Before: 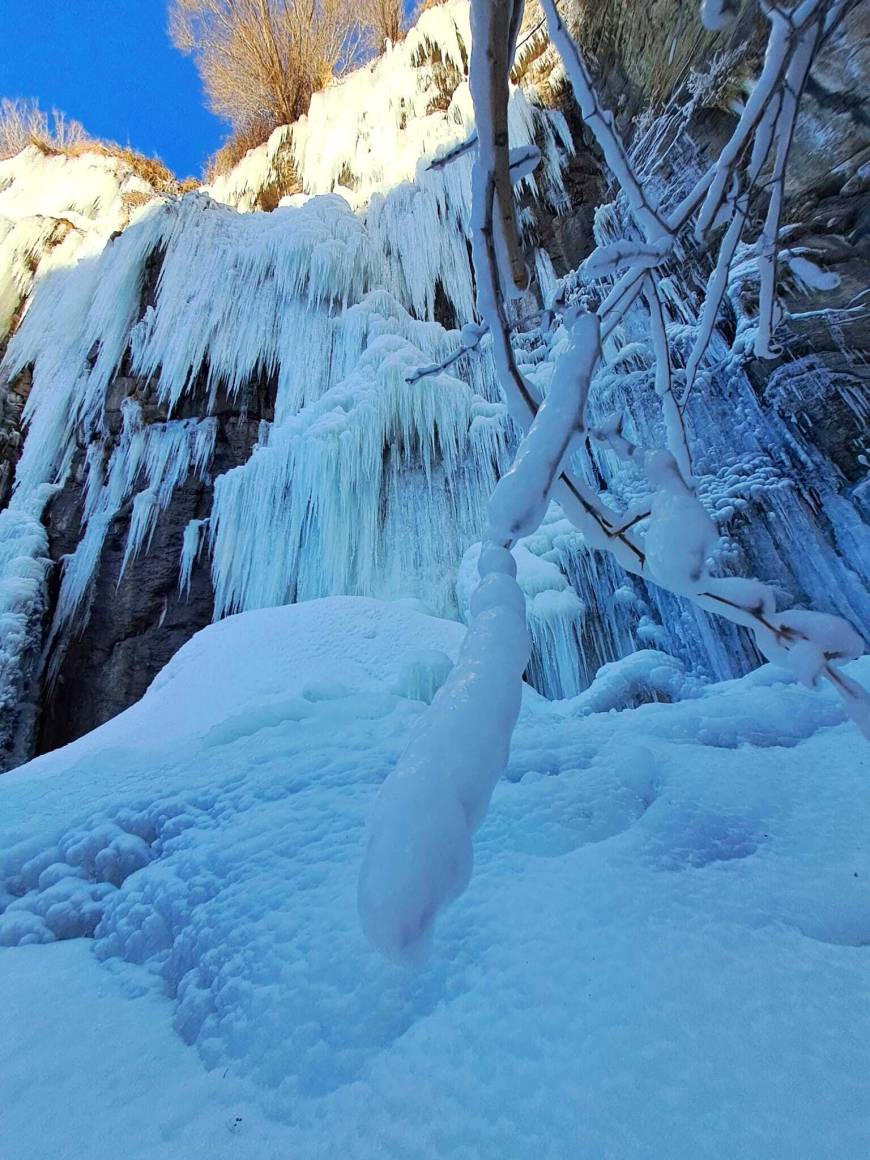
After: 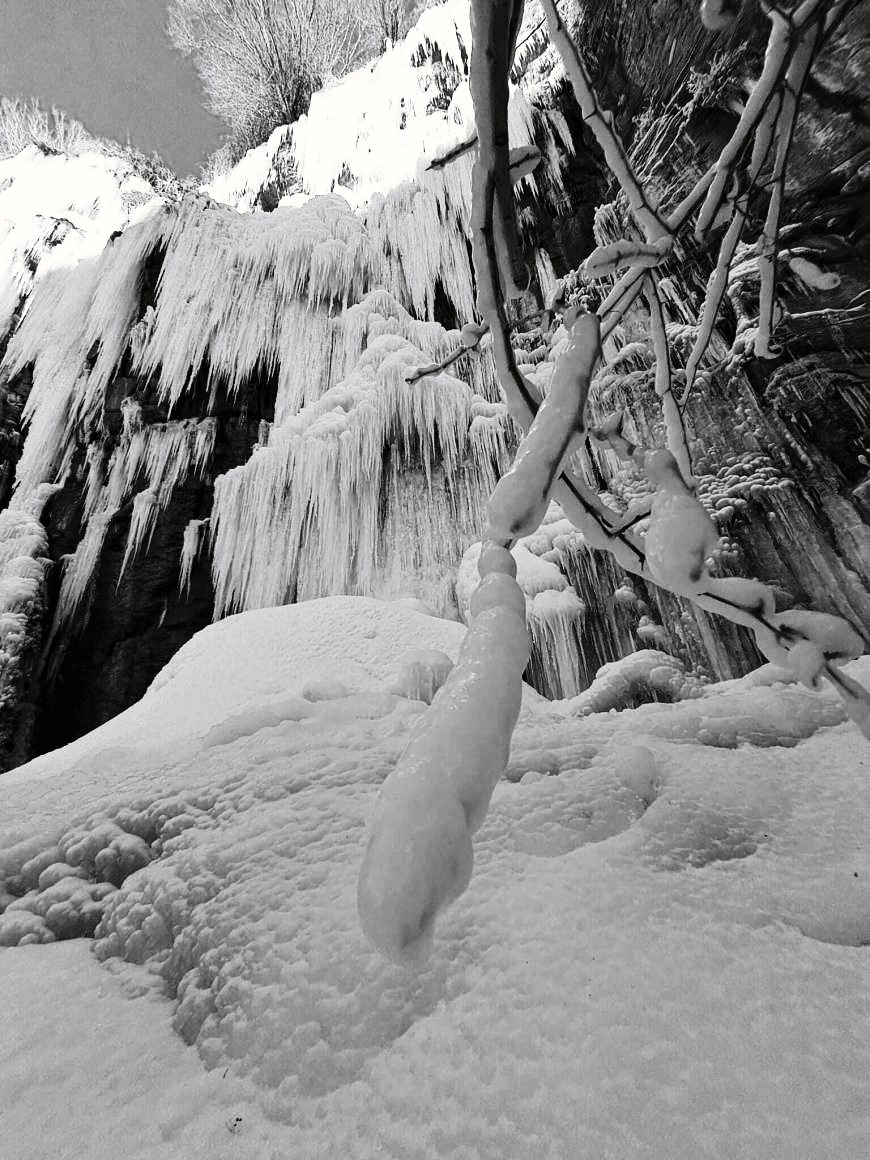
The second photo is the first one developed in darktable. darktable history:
tone curve: curves: ch0 [(0, 0) (0.003, 0.003) (0.011, 0.005) (0.025, 0.005) (0.044, 0.008) (0.069, 0.015) (0.1, 0.023) (0.136, 0.032) (0.177, 0.046) (0.224, 0.072) (0.277, 0.124) (0.335, 0.174) (0.399, 0.253) (0.468, 0.365) (0.543, 0.519) (0.623, 0.675) (0.709, 0.805) (0.801, 0.908) (0.898, 0.97) (1, 1)], preserve colors none
color look up table: target L [88.12, 88.12, 70.97, 73.44, 68.49, 68.12, 52.6, 59.92, 48.44, 45.08, 28.85, 22.62, 13.71, 200.55, 83.12, 80.97, 82.05, 82.05, 76.61, 78.79, 69.24, 73.68, 58.48, 46.43, 56.12, 21.24, 91.64, 84.56, 87.41, 80.24, 86.7, 75.88, 62.97, 67, 55.54, 56.78, 39.07, 43.59, 13.23, 6.319, 2.742, 100, 78.79, 84.2, 76.37, 62.46, 56.62, 49.83, 25.32], target a [-0.002, -0.002, 0.001 ×8, 0 ×4, -0.003, -0.003, 0, 0, 0.001, 0, 0.001 ×6, -0.1, -0.001, -0.003, -0.001, -0.003, 0, 0.001 ×6, -0.132, 0, -0.23, -1.004, 0, 0, 0.001 ×4, 0], target b [0.025, 0.025, -0.005, -0.005, -0.008, -0.008, -0.008, -0.005, -0.008, -0.007, -0.004, 0, -0.003, 0, 0.026, 0.026, 0.002, 0.002, -0.005, 0.003, -0.004, -0.005, -0.009, -0.006, -0.008, -0.004, 1.238, 0.003, 0.026, 0.003, 0.026, 0.002, -0.005, -0.005, -0.008, -0.009, -0.006, -0.008, 1.683, -0.001, 2.836, 13.22, 0.003, 0.002, -0.005, -0.005, -0.01, -0.008, -0.004], num patches 49
